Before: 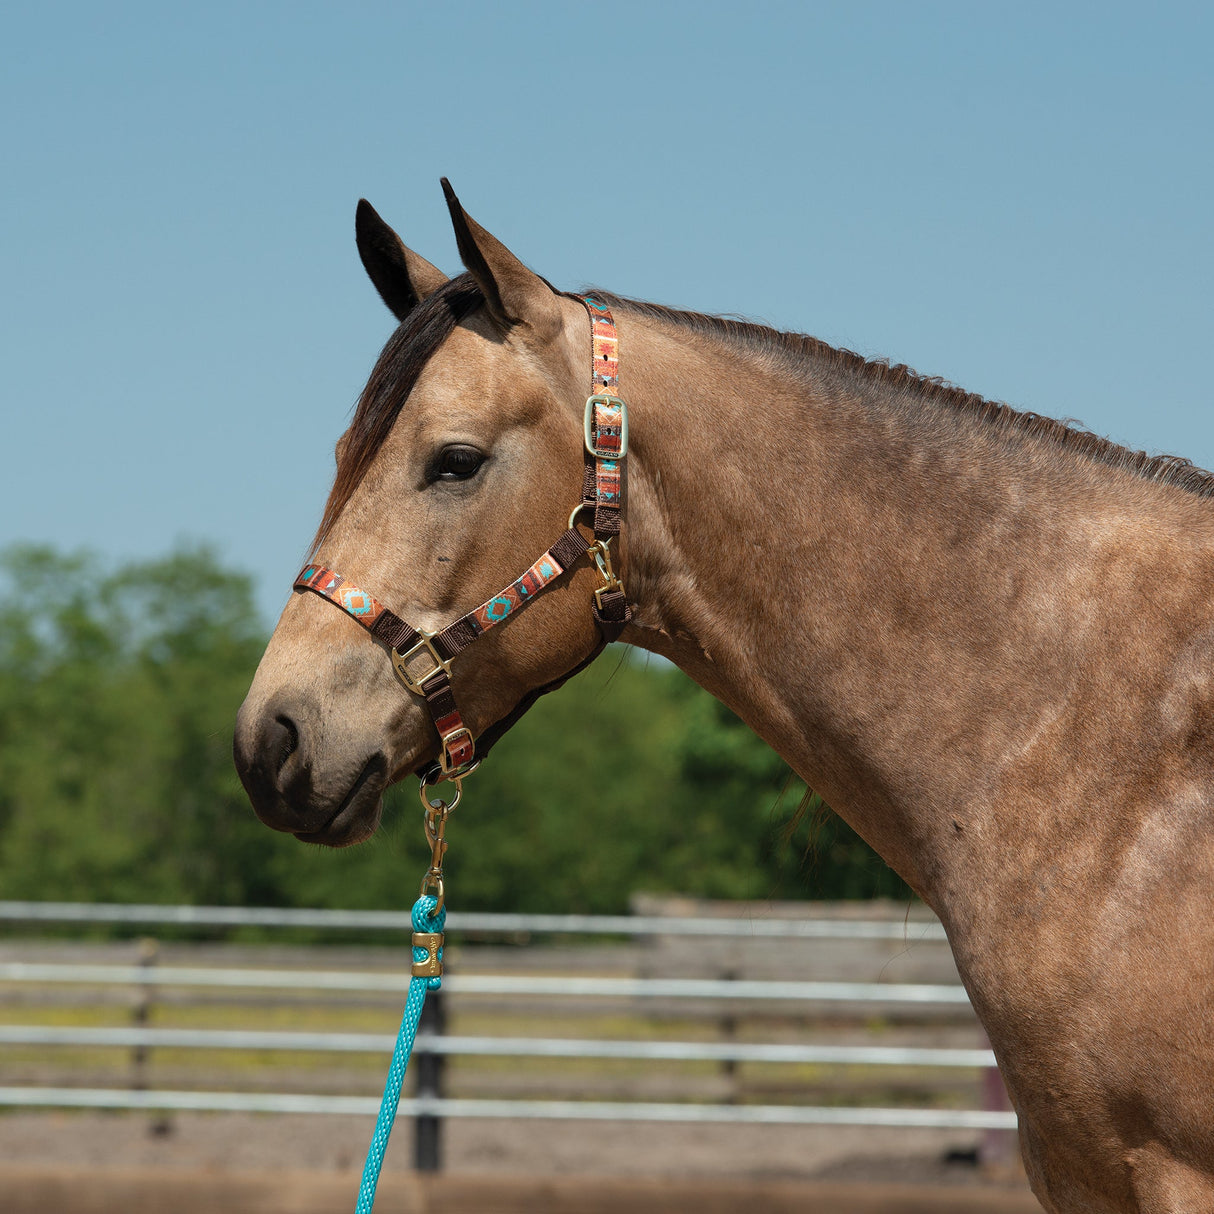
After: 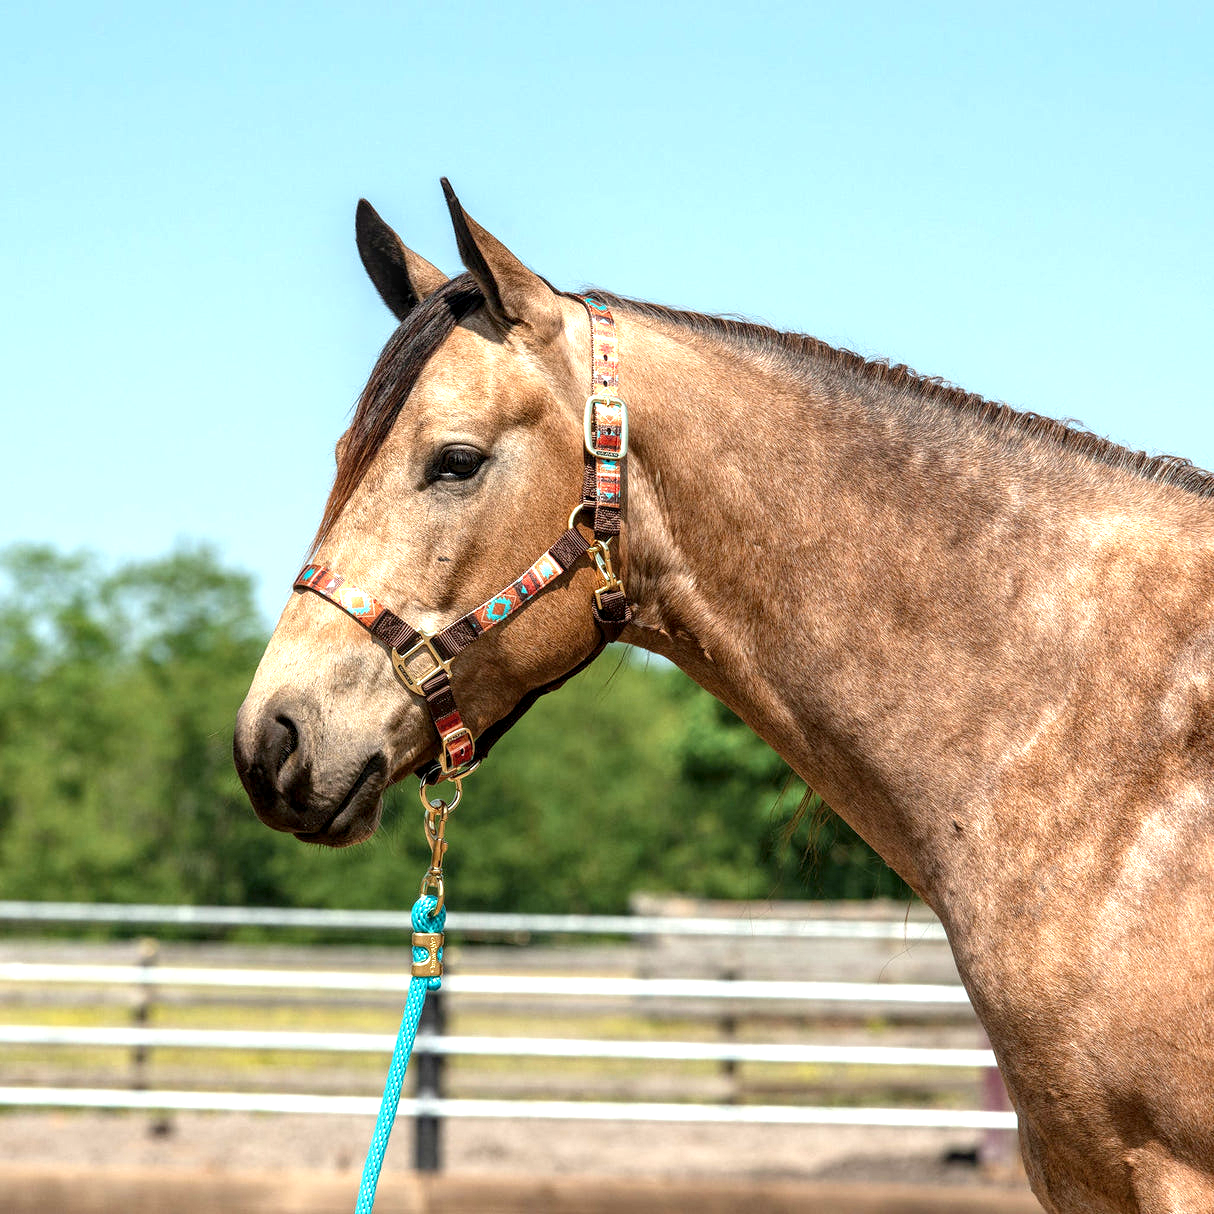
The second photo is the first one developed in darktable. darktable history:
exposure: black level correction 0.001, exposure 1.119 EV, compensate highlight preservation false
local contrast: highlights 28%, detail 150%
tone equalizer: -7 EV 0.116 EV
levels: levels [0, 0.478, 1]
